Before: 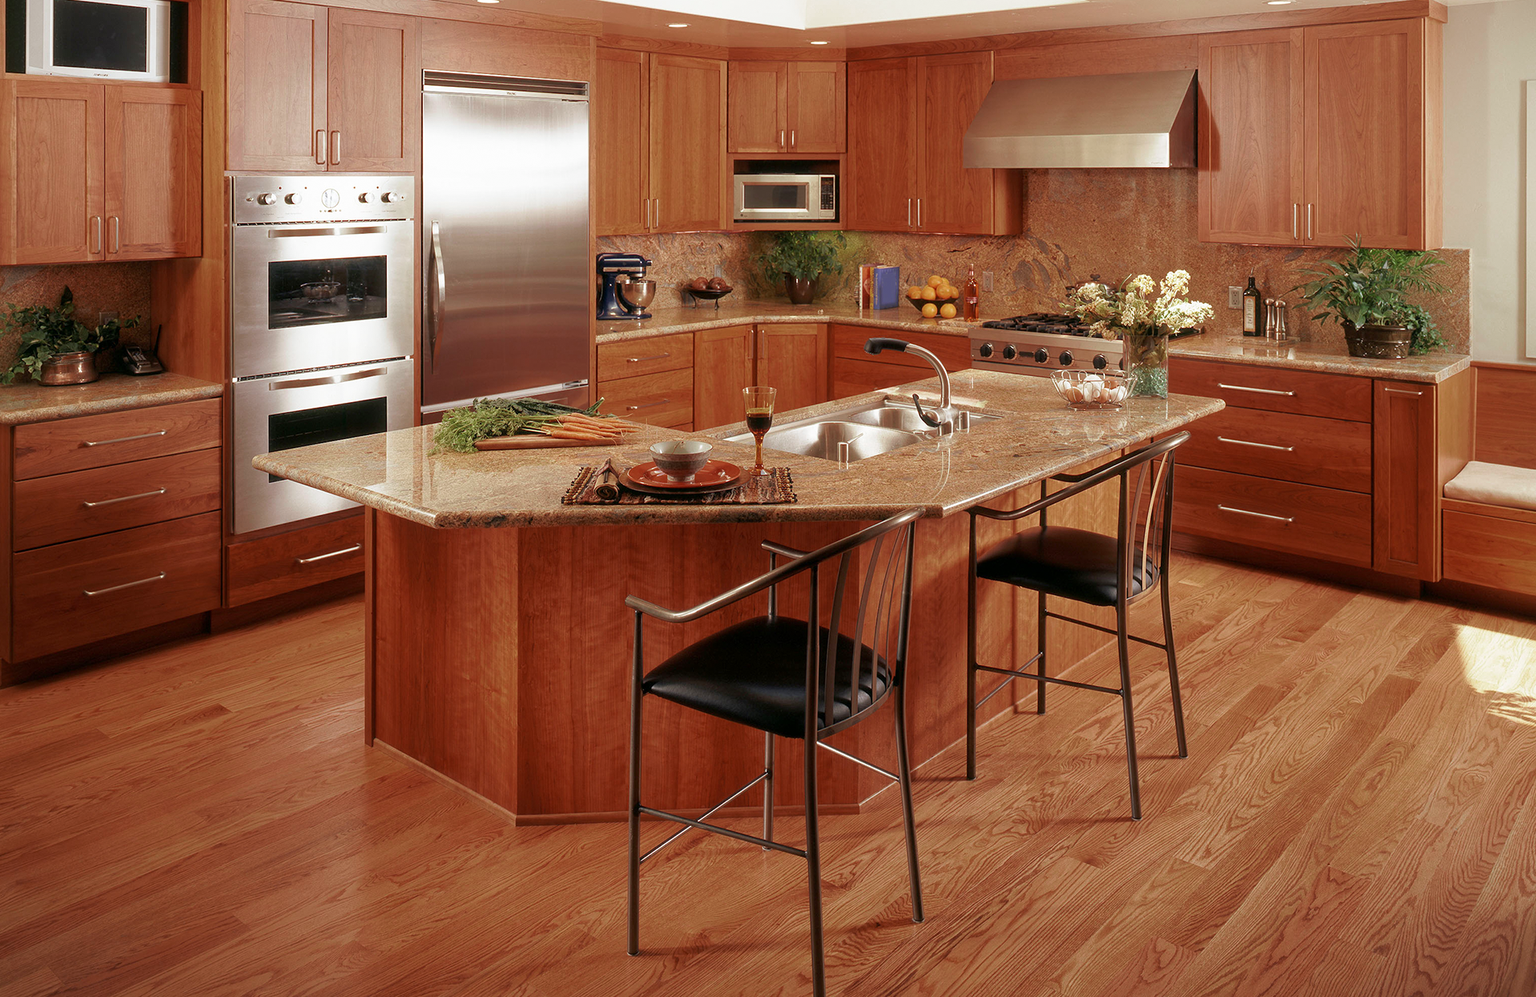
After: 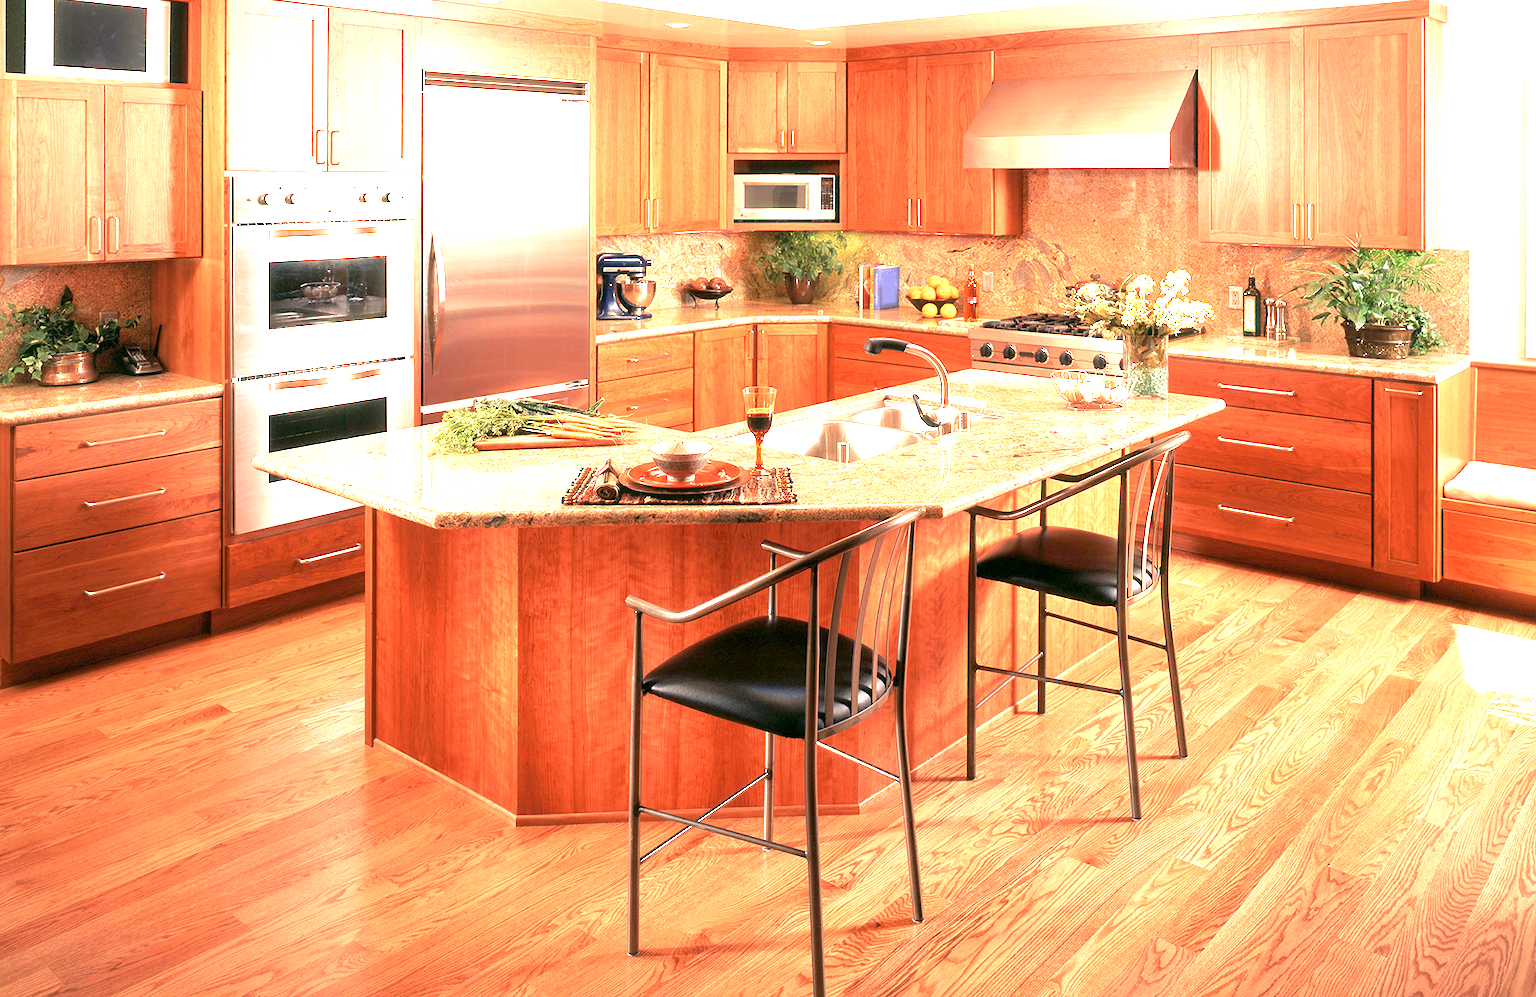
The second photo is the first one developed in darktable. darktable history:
exposure: exposure 2.204 EV, compensate highlight preservation false
